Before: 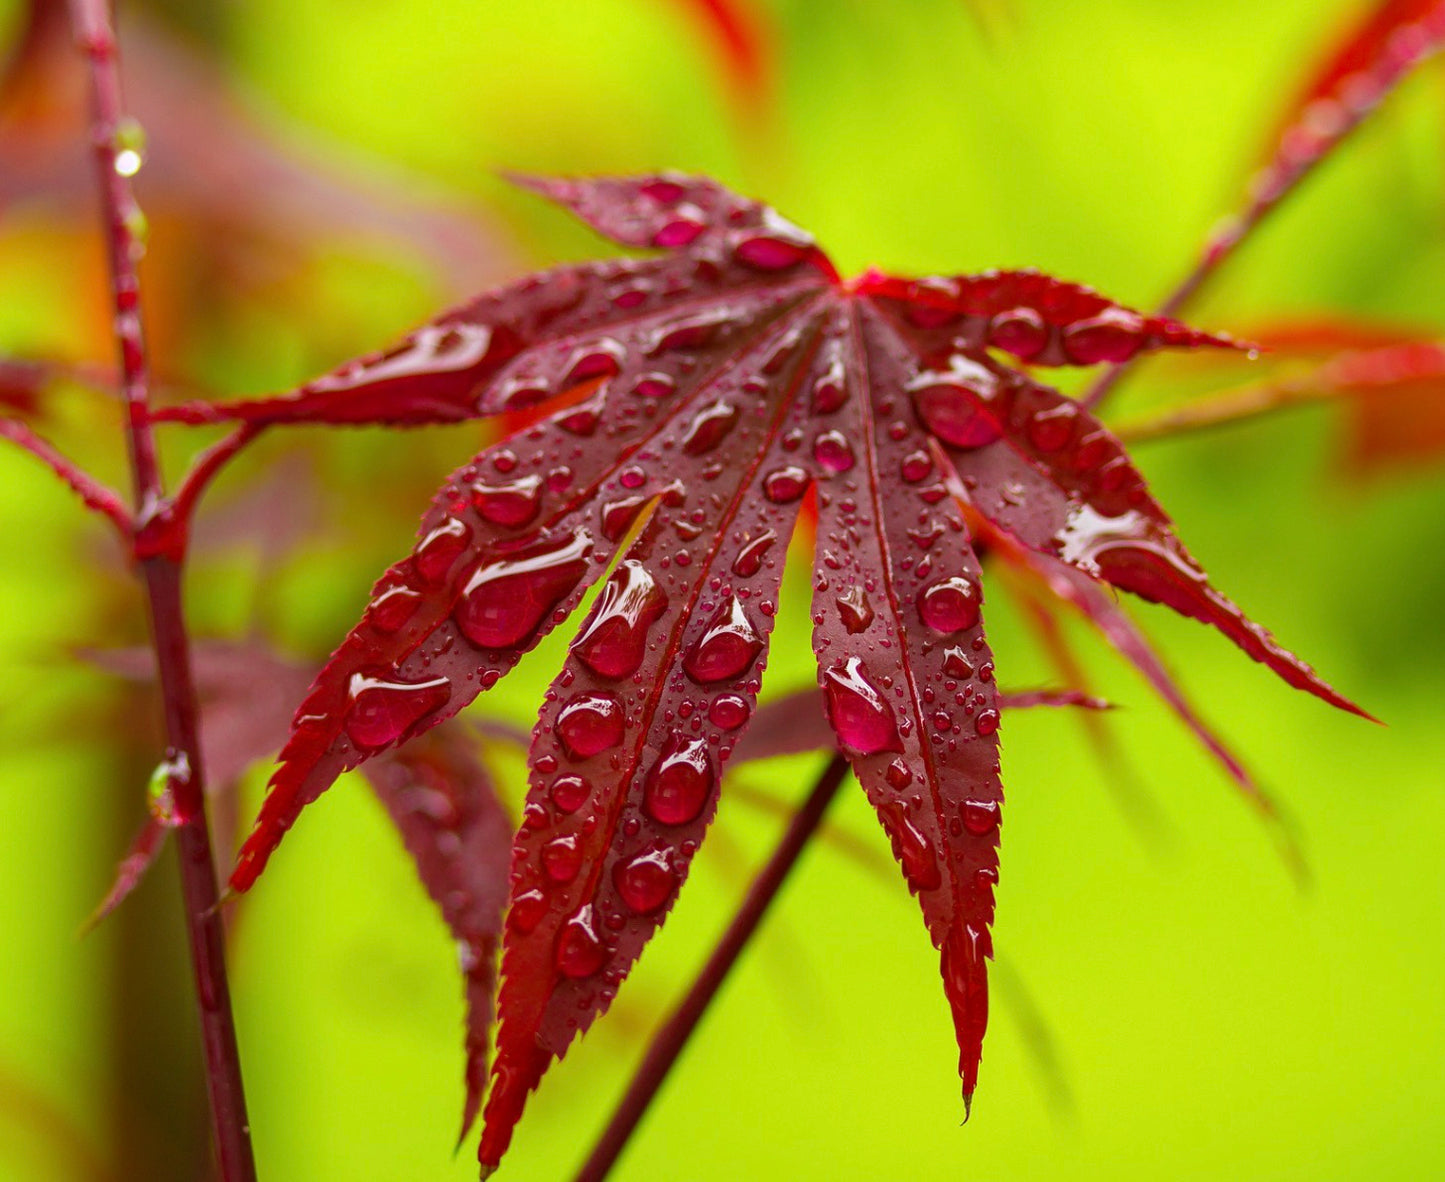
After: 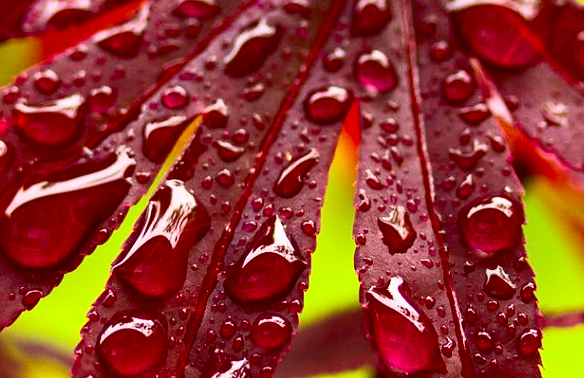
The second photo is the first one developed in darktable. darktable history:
contrast brightness saturation: contrast 0.4, brightness 0.1, saturation 0.21
crop: left 31.751%, top 32.172%, right 27.8%, bottom 35.83%
